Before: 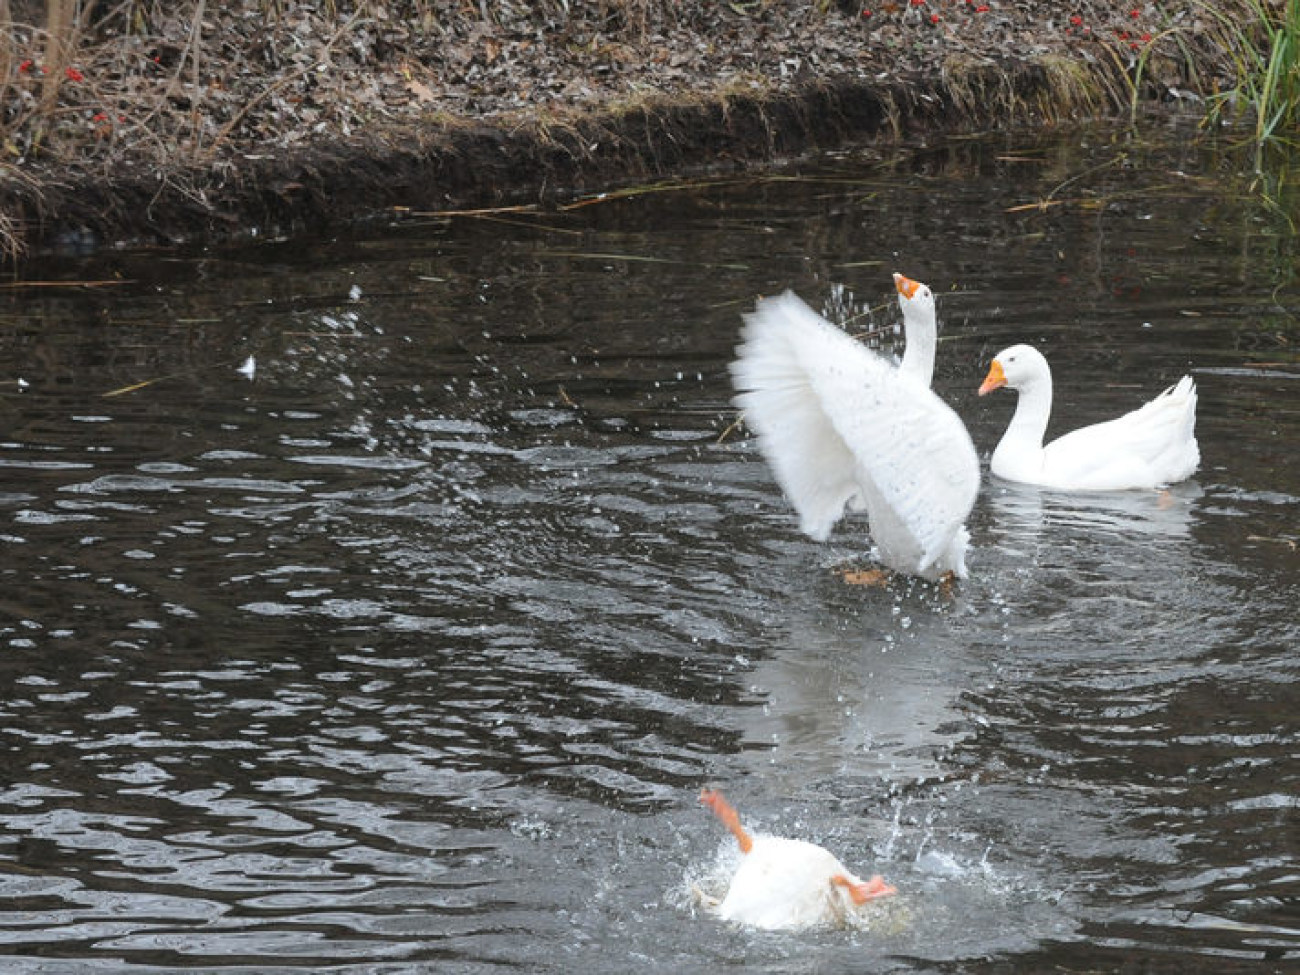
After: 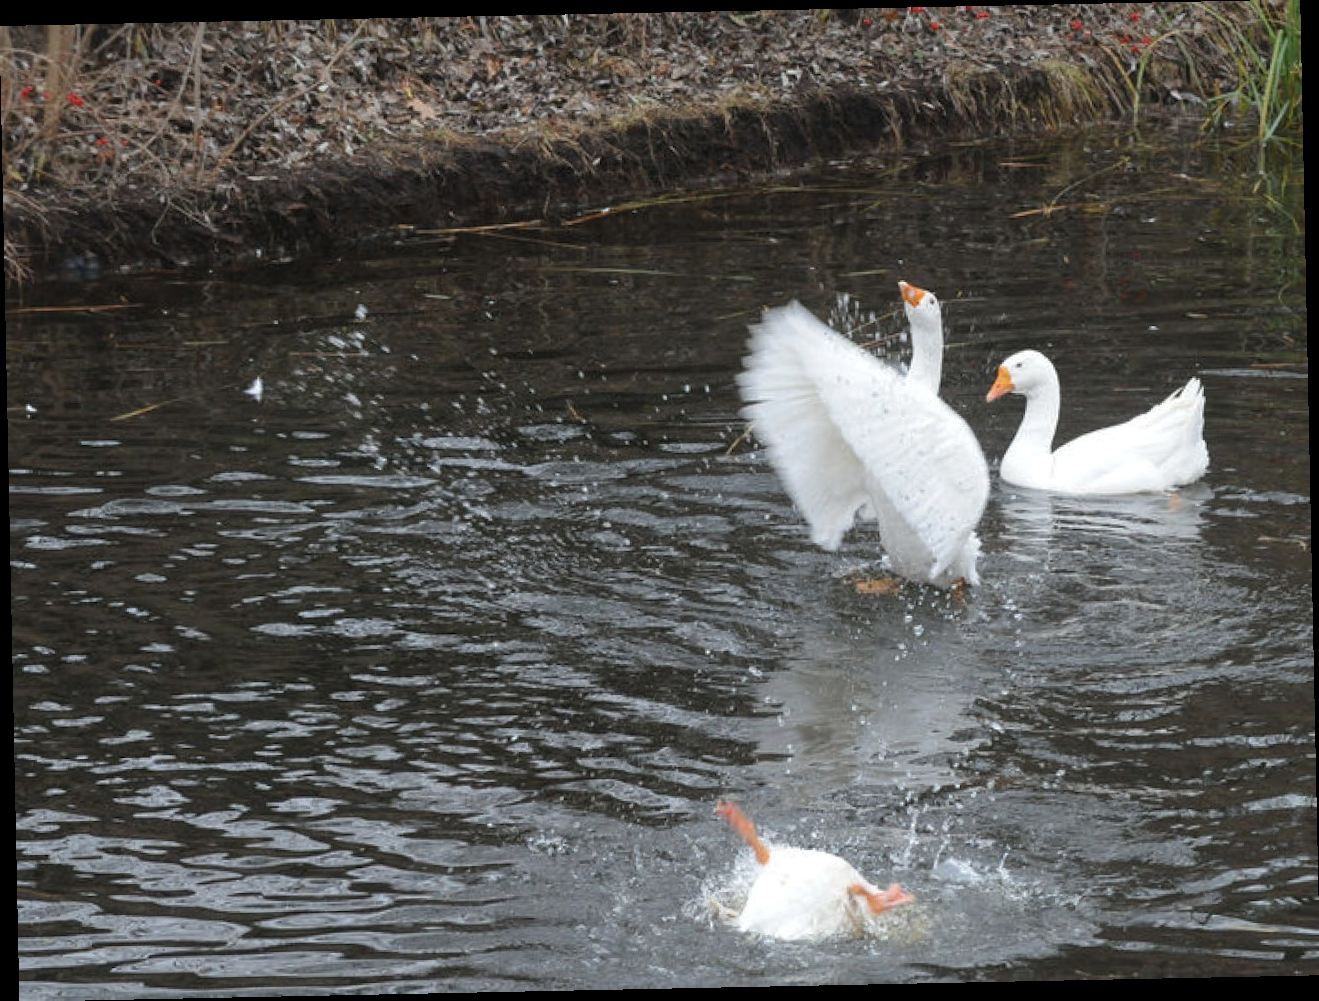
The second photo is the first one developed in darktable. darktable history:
shadows and highlights: shadows 62.66, white point adjustment 0.37, highlights -34.44, compress 83.82%
rotate and perspective: rotation -1.17°, automatic cropping off
tone curve: curves: ch0 [(0, 0) (0.915, 0.89) (1, 1)]
